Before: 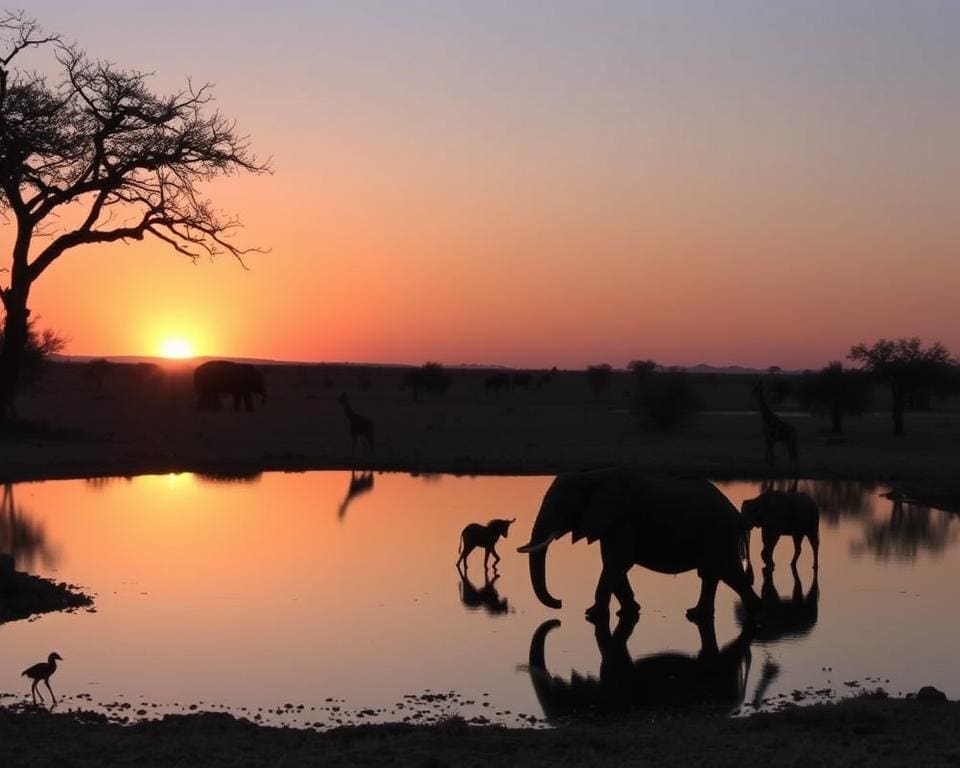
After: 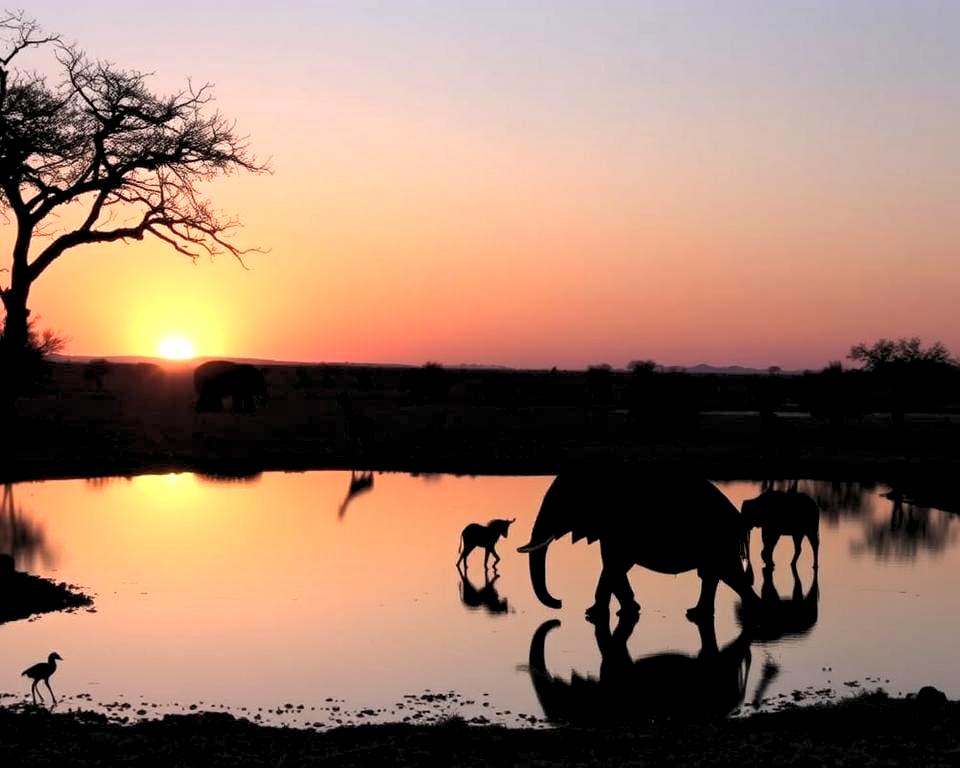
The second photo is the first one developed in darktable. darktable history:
rgb levels: levels [[0.01, 0.419, 0.839], [0, 0.5, 1], [0, 0.5, 1]]
exposure: exposure 0.4 EV, compensate highlight preservation false
